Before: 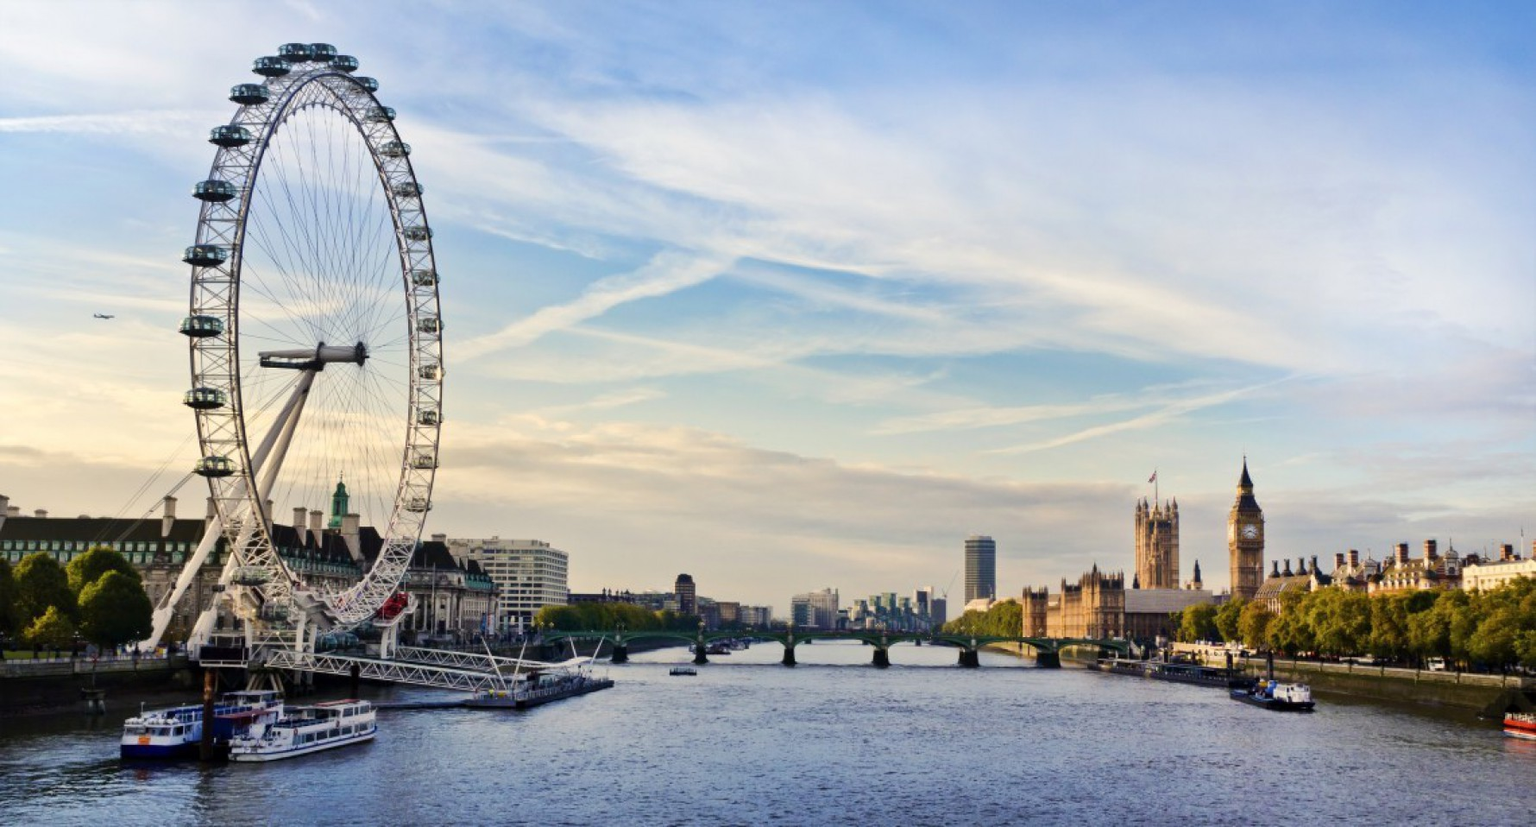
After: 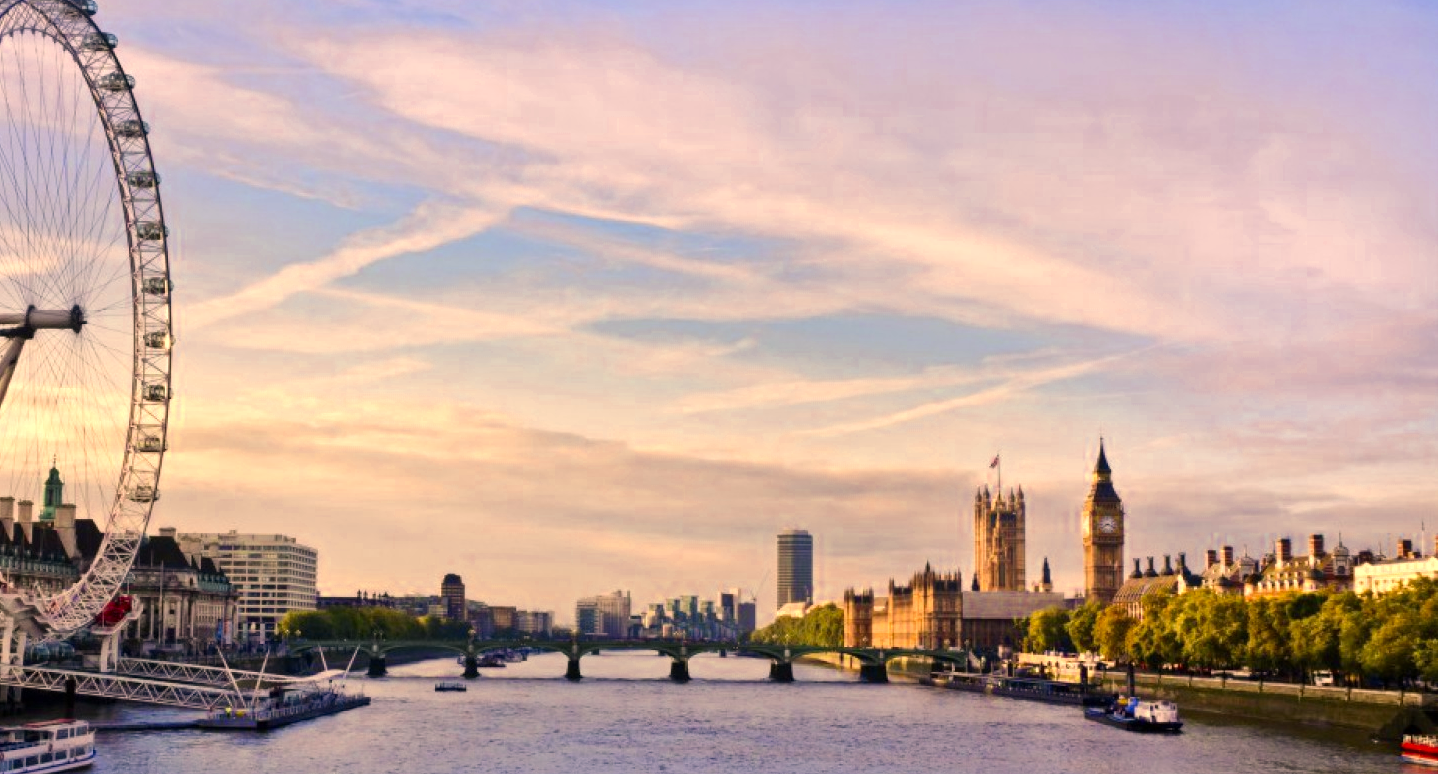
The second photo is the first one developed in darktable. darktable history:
white balance: red 1, blue 1
color correction: highlights a* 11.96, highlights b* 11.58
color zones: curves: ch0 [(0.004, 0.305) (0.261, 0.623) (0.389, 0.399) (0.708, 0.571) (0.947, 0.34)]; ch1 [(0.025, 0.645) (0.229, 0.584) (0.326, 0.551) (0.484, 0.262) (0.757, 0.643)]
crop: left 19.159%, top 9.58%, bottom 9.58%
